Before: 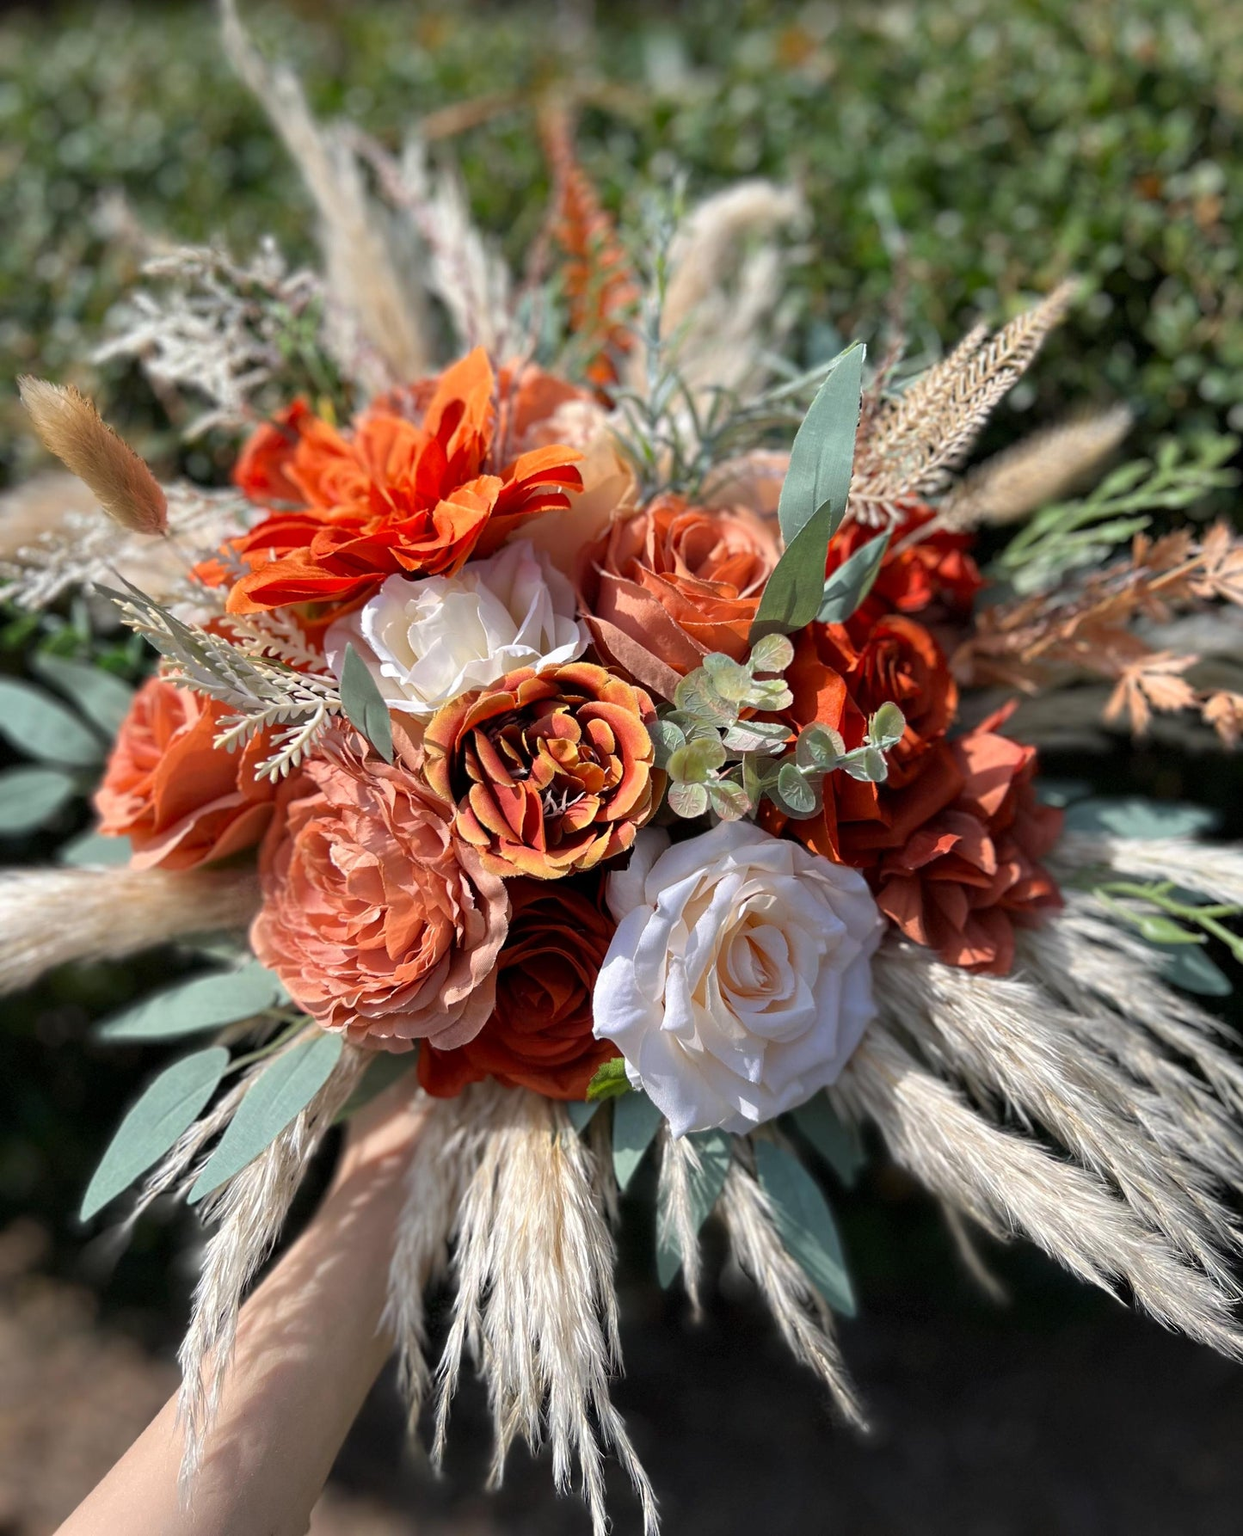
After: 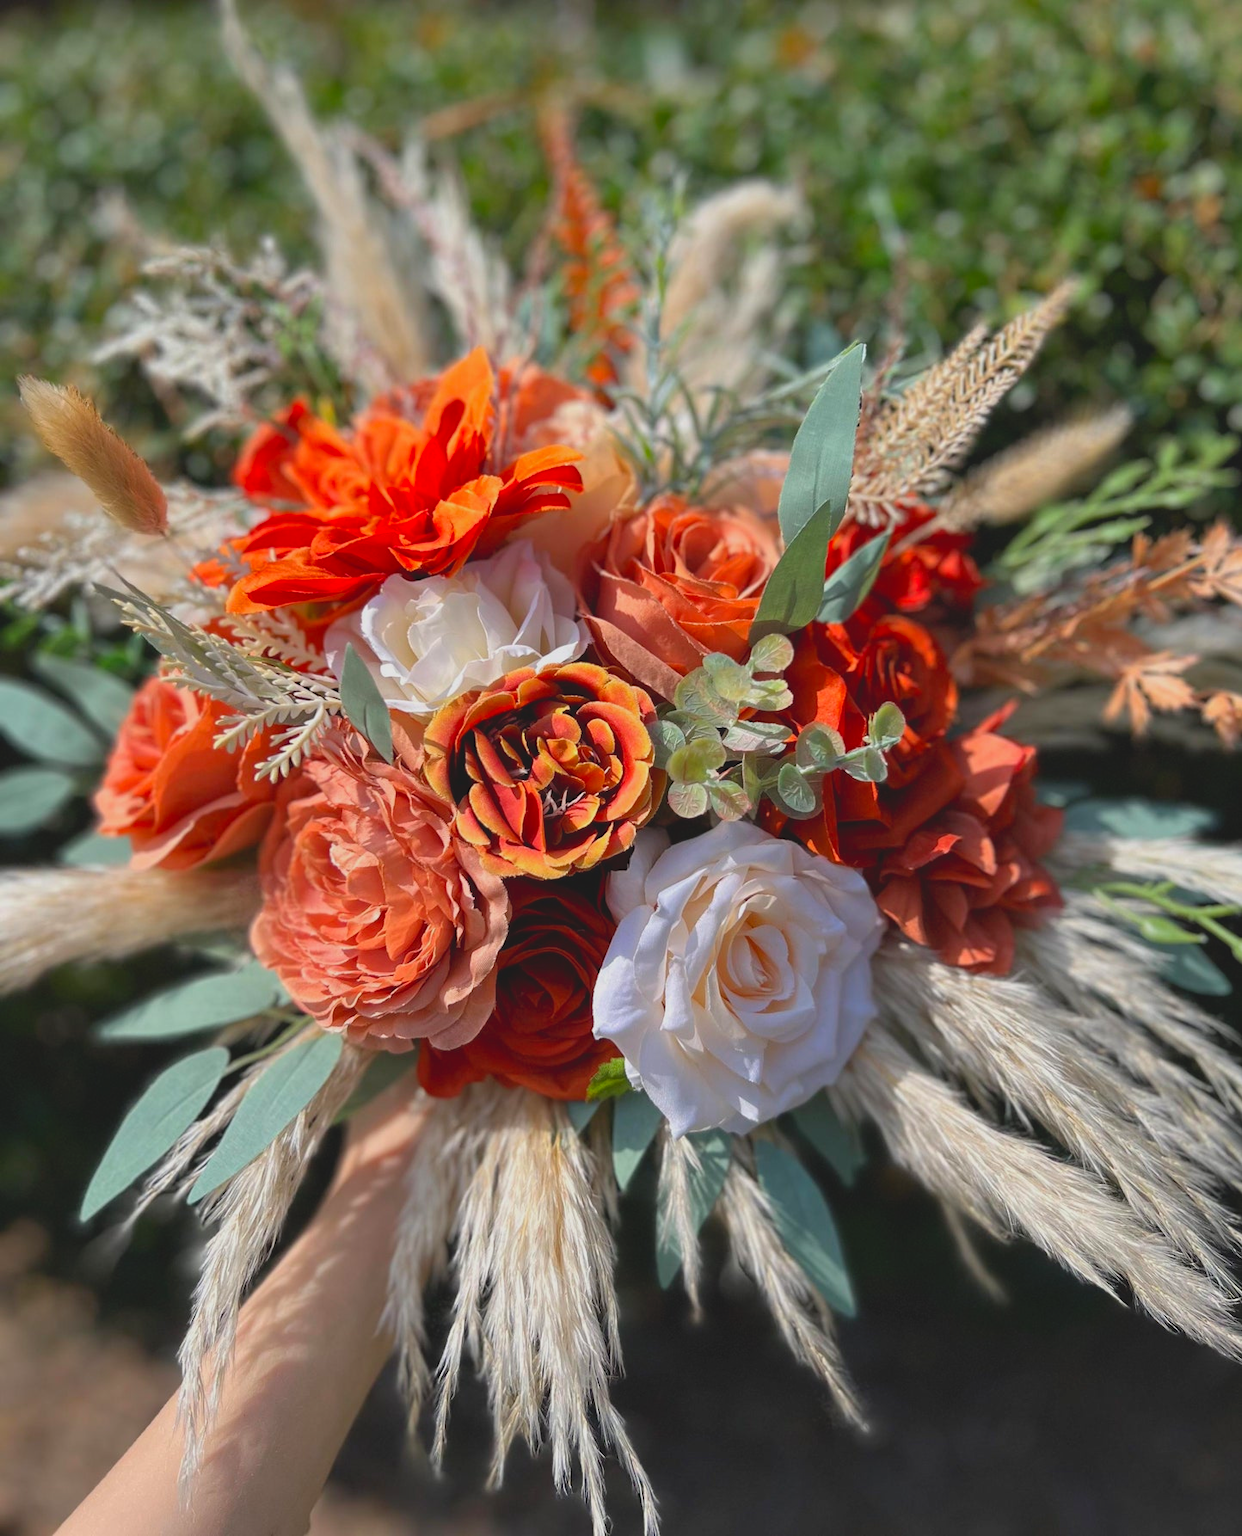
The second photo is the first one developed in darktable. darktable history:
contrast brightness saturation: contrast -0.197, saturation 0.187
